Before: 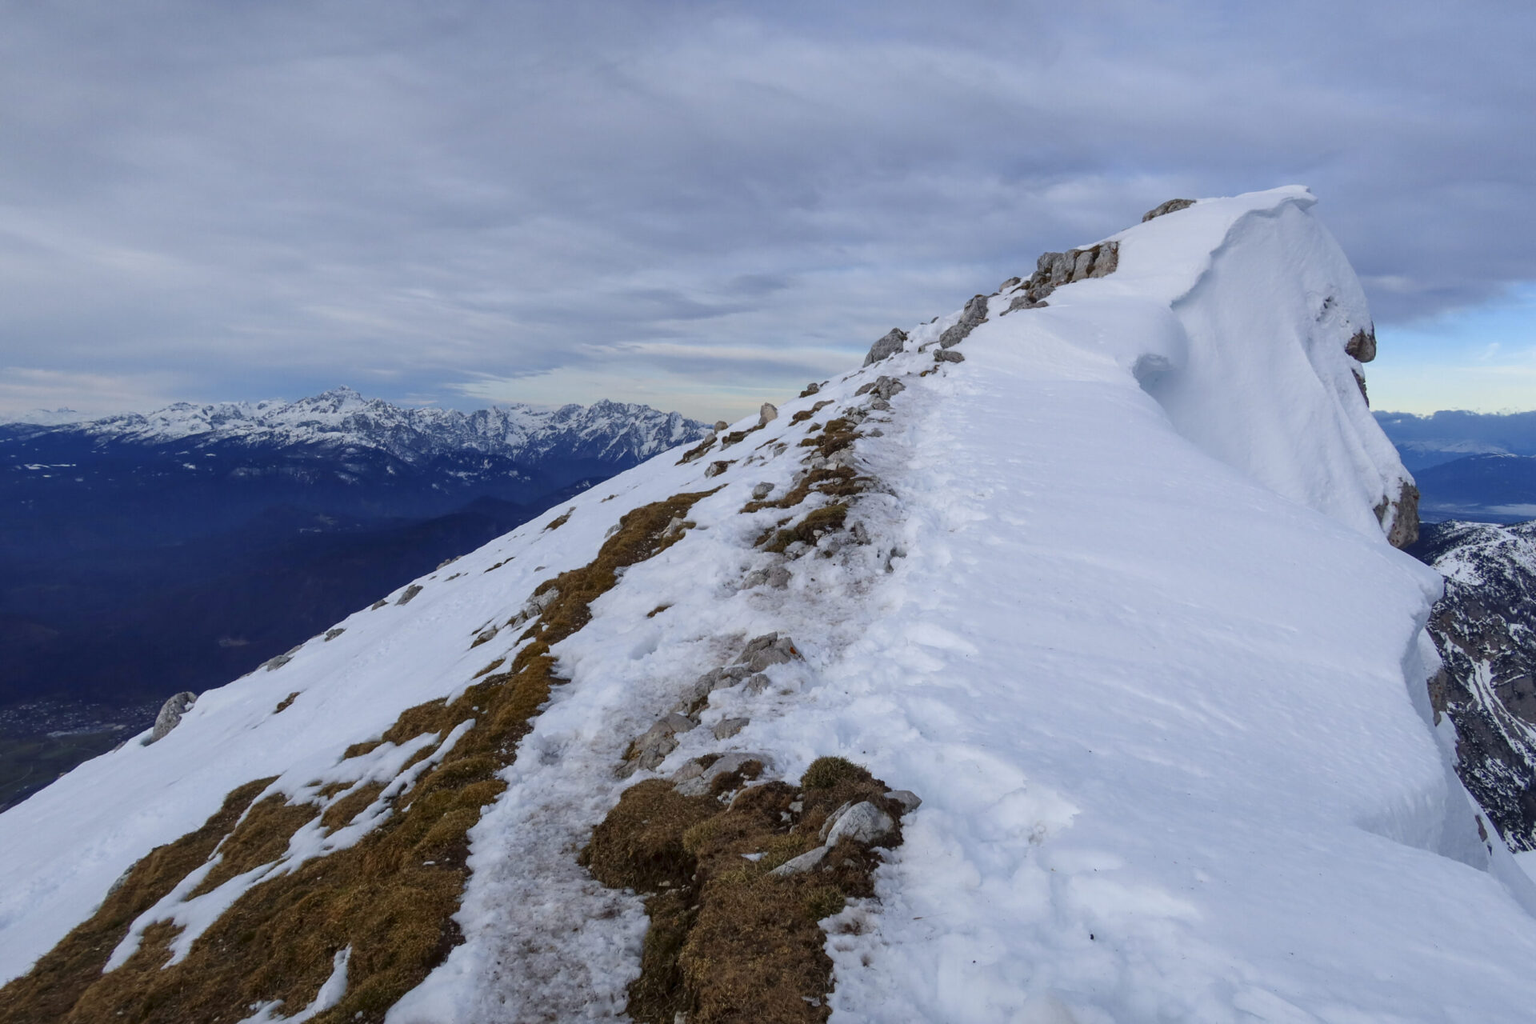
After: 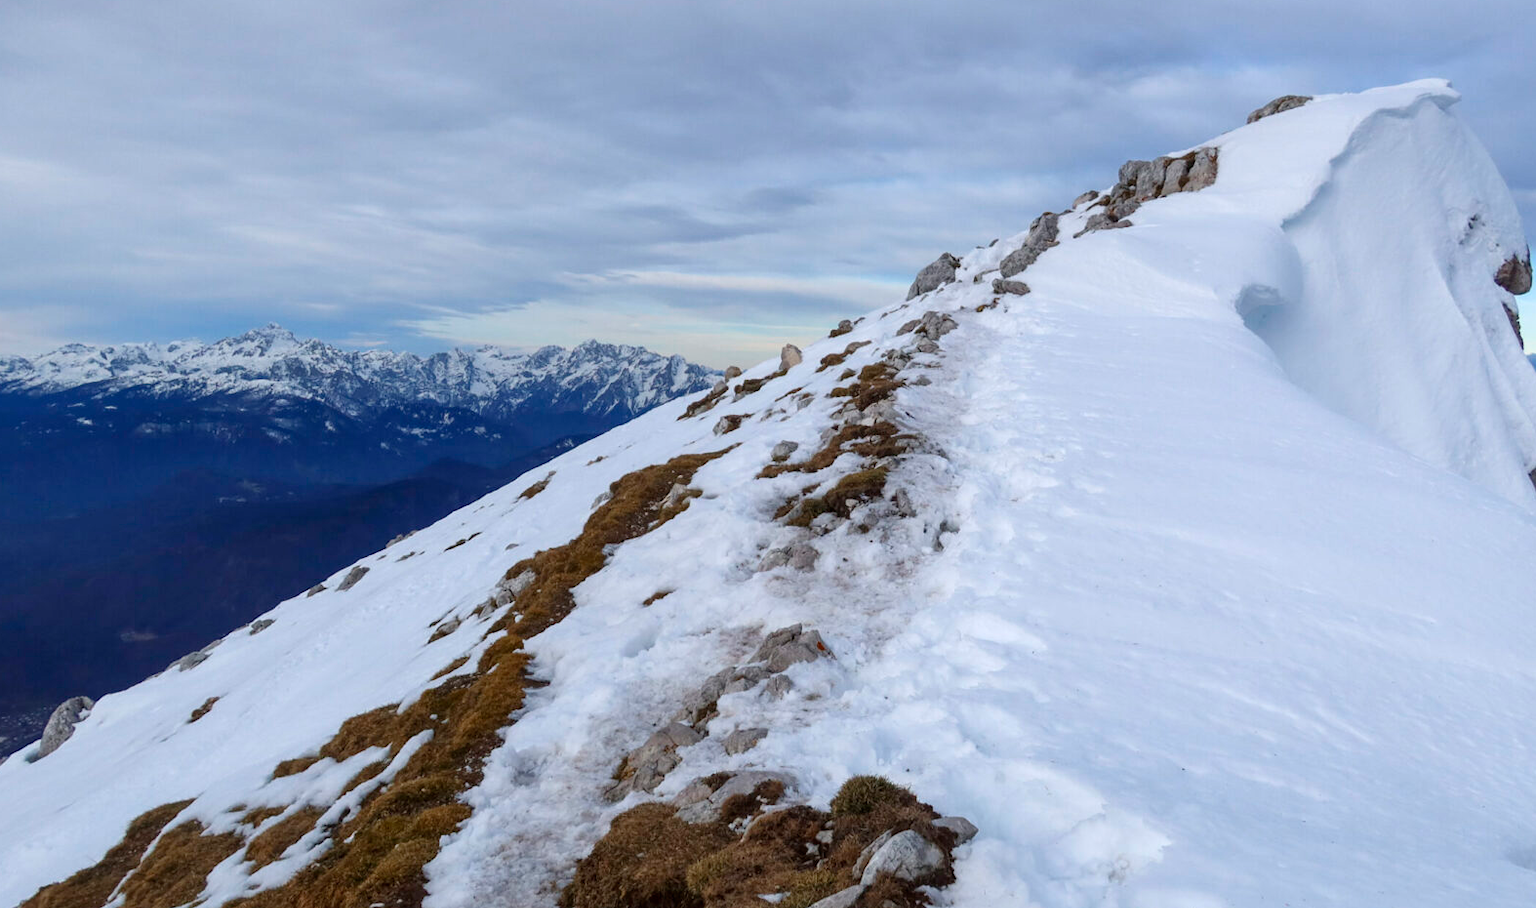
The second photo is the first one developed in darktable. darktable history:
crop: left 7.856%, top 11.836%, right 10.12%, bottom 15.387%
exposure: black level correction 0, exposure 0.3 EV, compensate highlight preservation false
